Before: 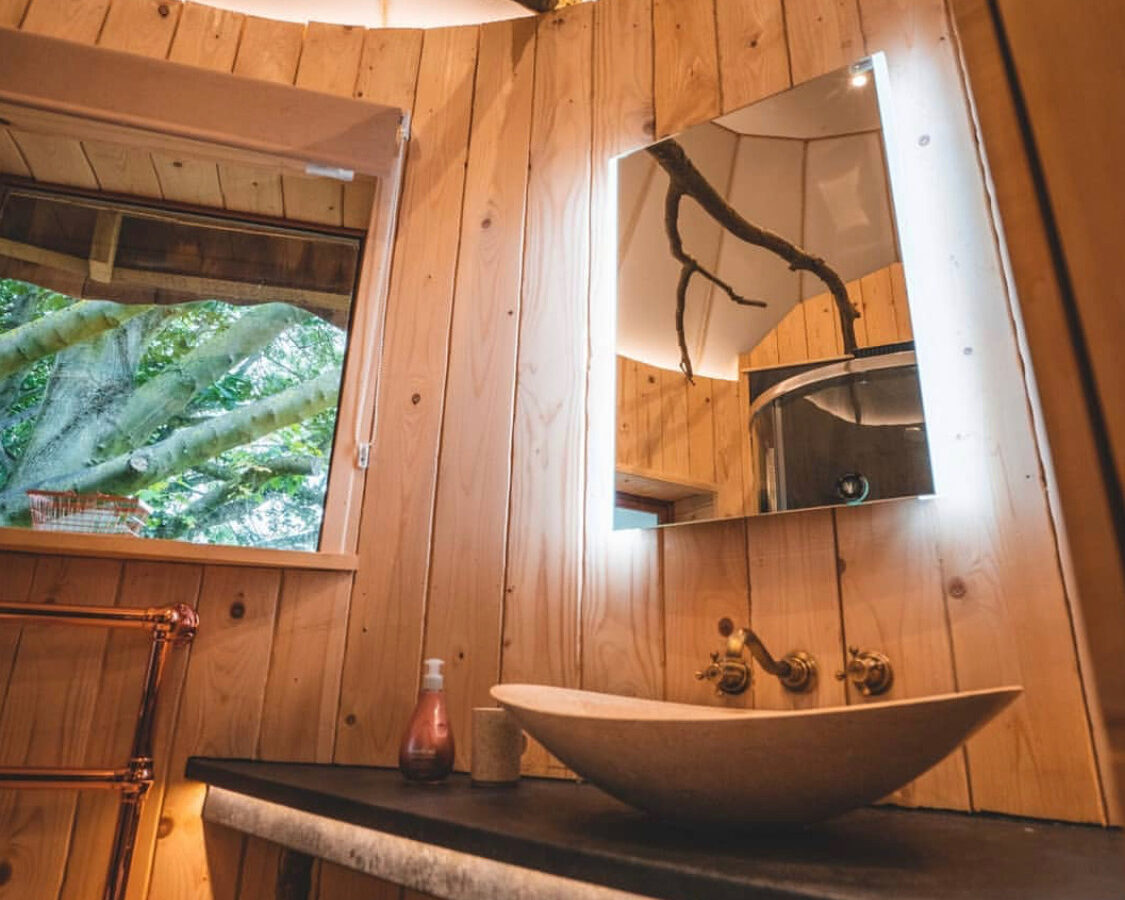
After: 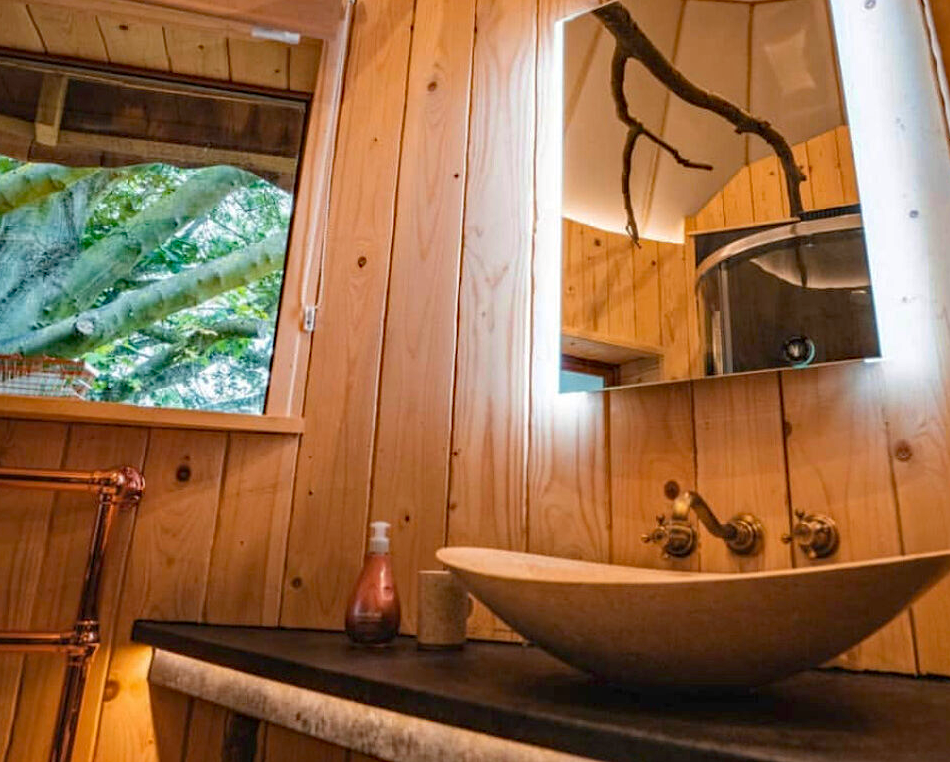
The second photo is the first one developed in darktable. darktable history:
crop and rotate: left 4.801%, top 15.243%, right 10.711%
exposure: black level correction 0.005, exposure 0.003 EV, compensate highlight preservation false
tone equalizer: edges refinement/feathering 500, mask exposure compensation -1.57 EV, preserve details no
haze removal: strength 0.39, distance 0.214, compatibility mode true, adaptive false
